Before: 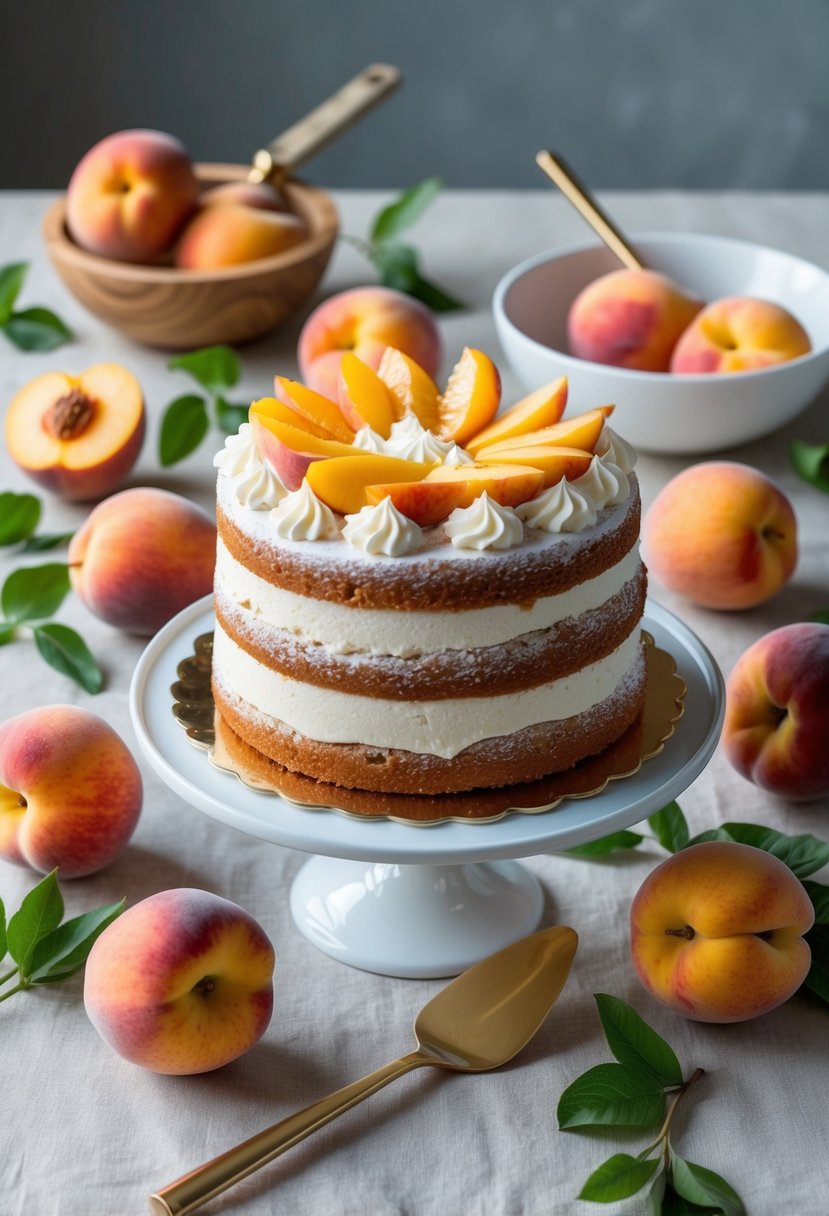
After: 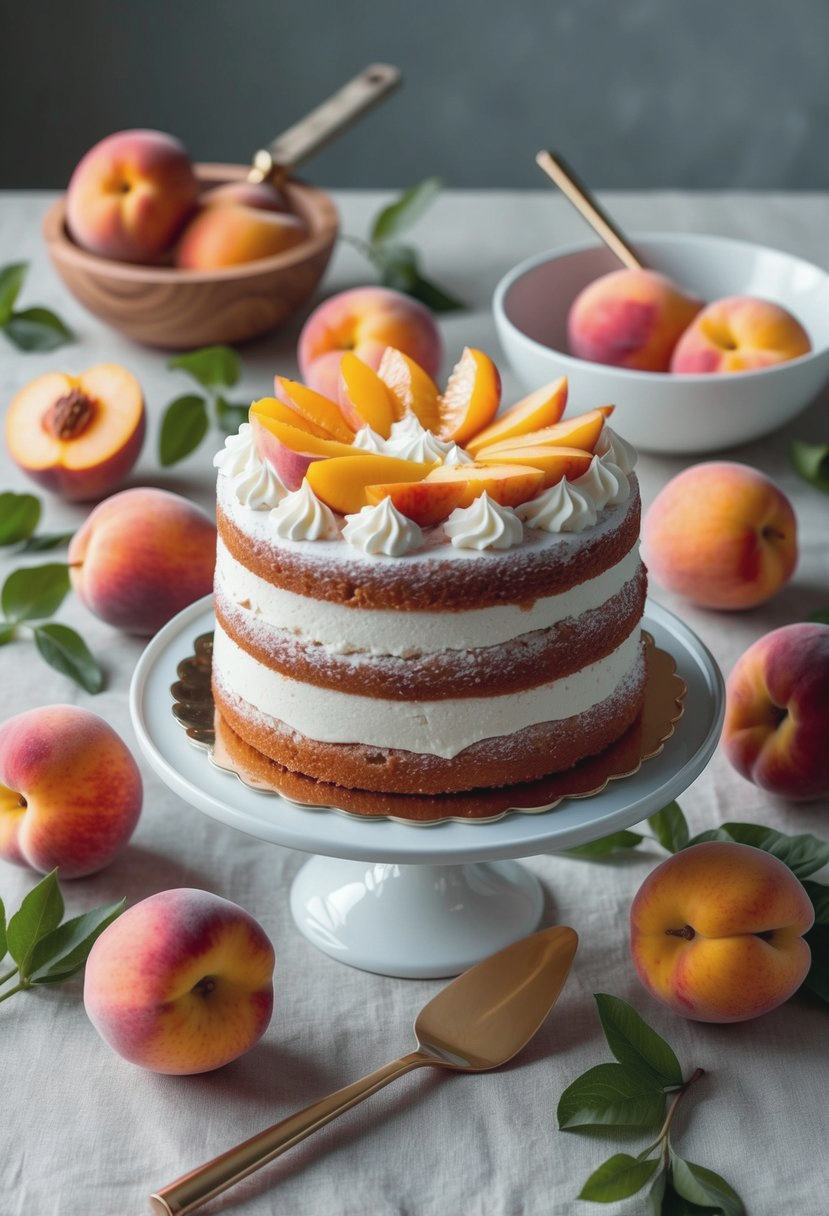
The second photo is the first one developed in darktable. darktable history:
tone curve: curves: ch0 [(0, 0.046) (0.04, 0.074) (0.883, 0.858) (1, 1)]; ch1 [(0, 0) (0.146, 0.159) (0.338, 0.365) (0.417, 0.455) (0.489, 0.486) (0.504, 0.502) (0.529, 0.537) (0.563, 0.567) (1, 1)]; ch2 [(0, 0) (0.307, 0.298) (0.388, 0.375) (0.443, 0.456) (0.485, 0.492) (0.544, 0.525) (1, 1)], color space Lab, independent channels, preserve colors none
